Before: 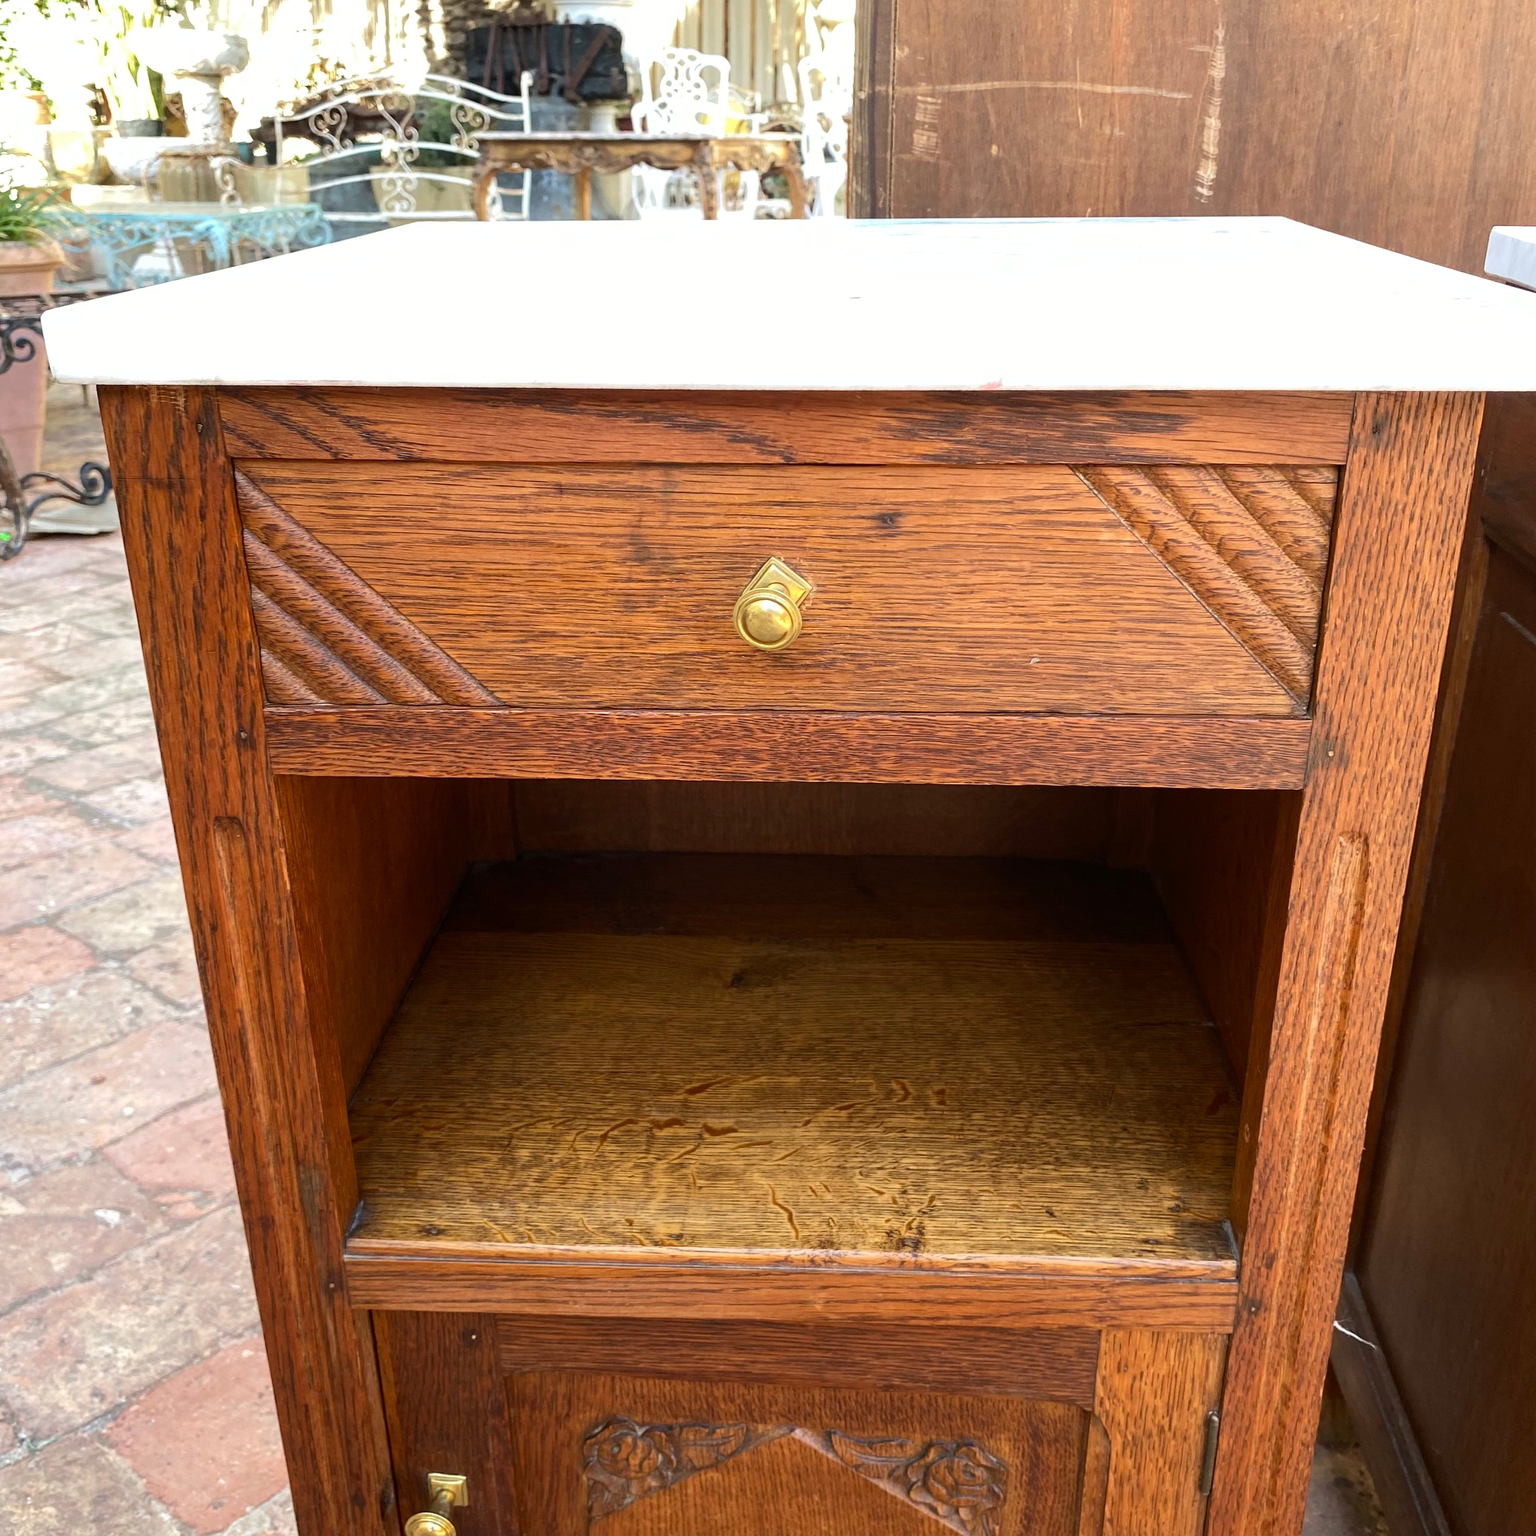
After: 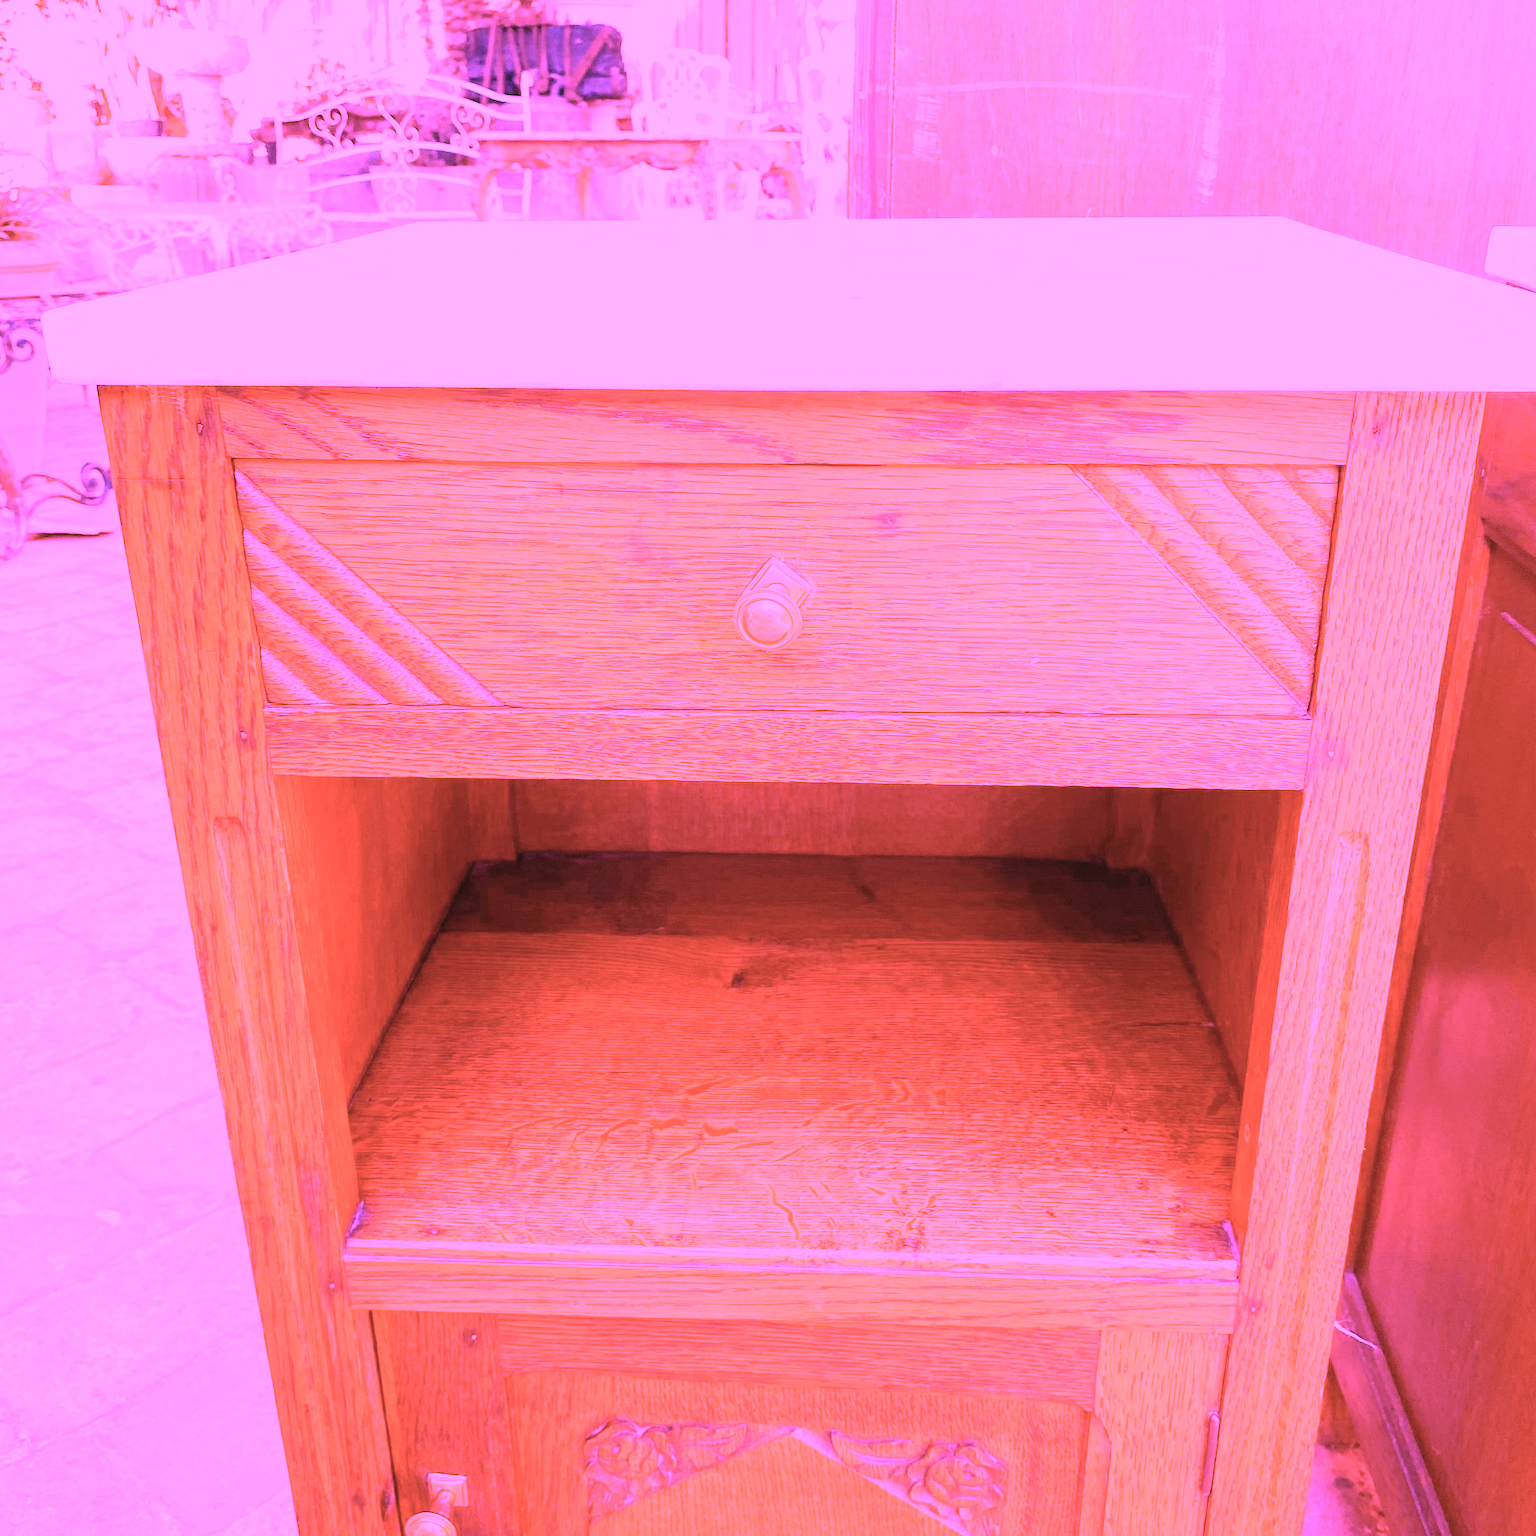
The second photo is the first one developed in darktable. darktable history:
white balance: red 8, blue 8
color balance rgb: perceptual brilliance grading › global brilliance -48.39%
color balance: lift [1.01, 1, 1, 1], gamma [1.097, 1, 1, 1], gain [0.85, 1, 1, 1]
